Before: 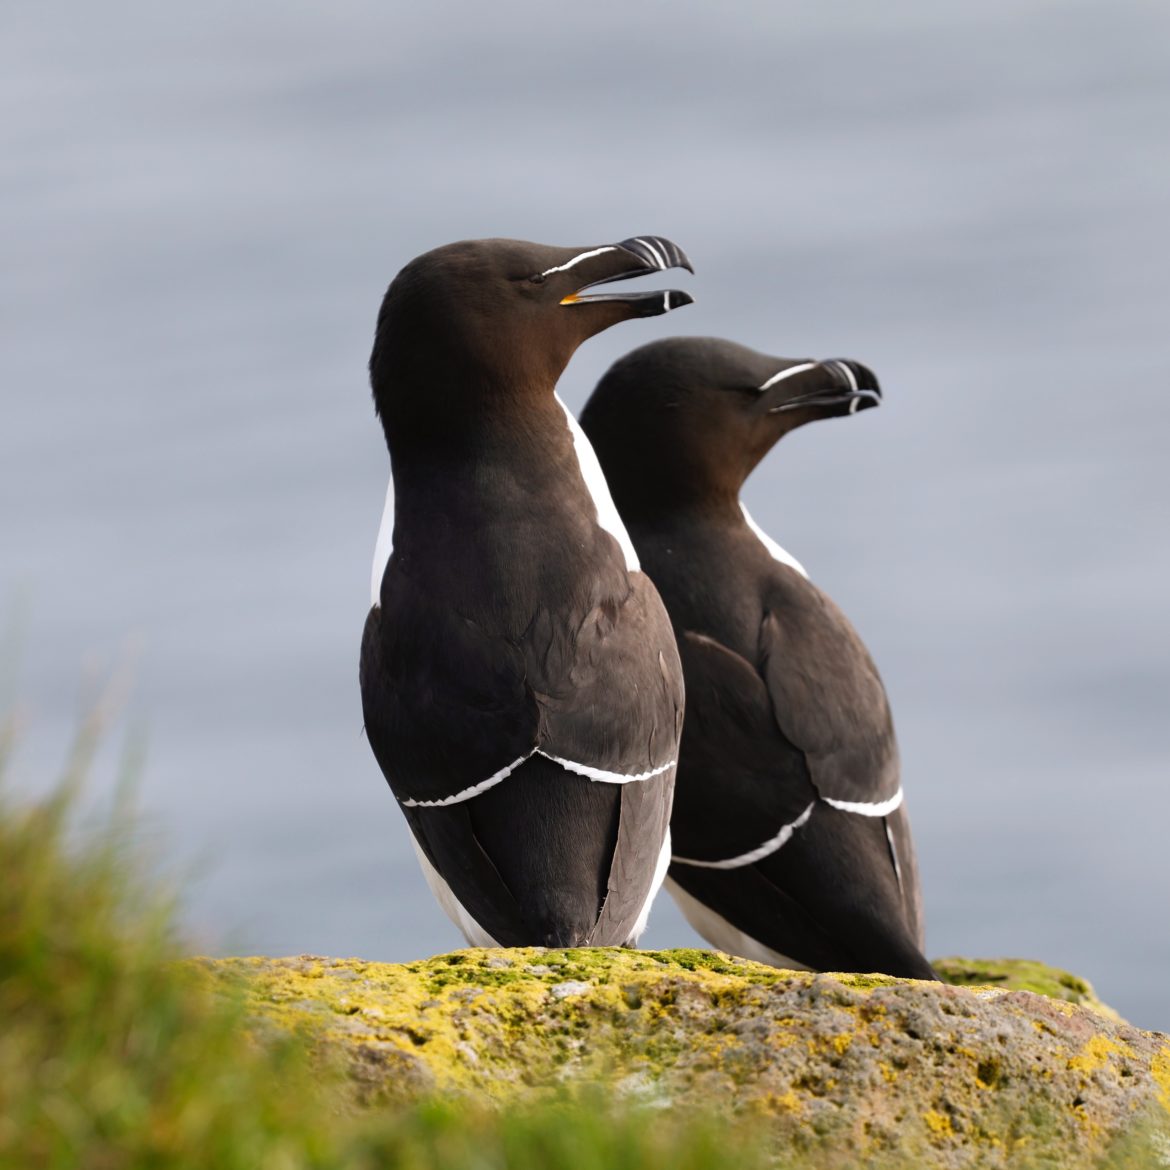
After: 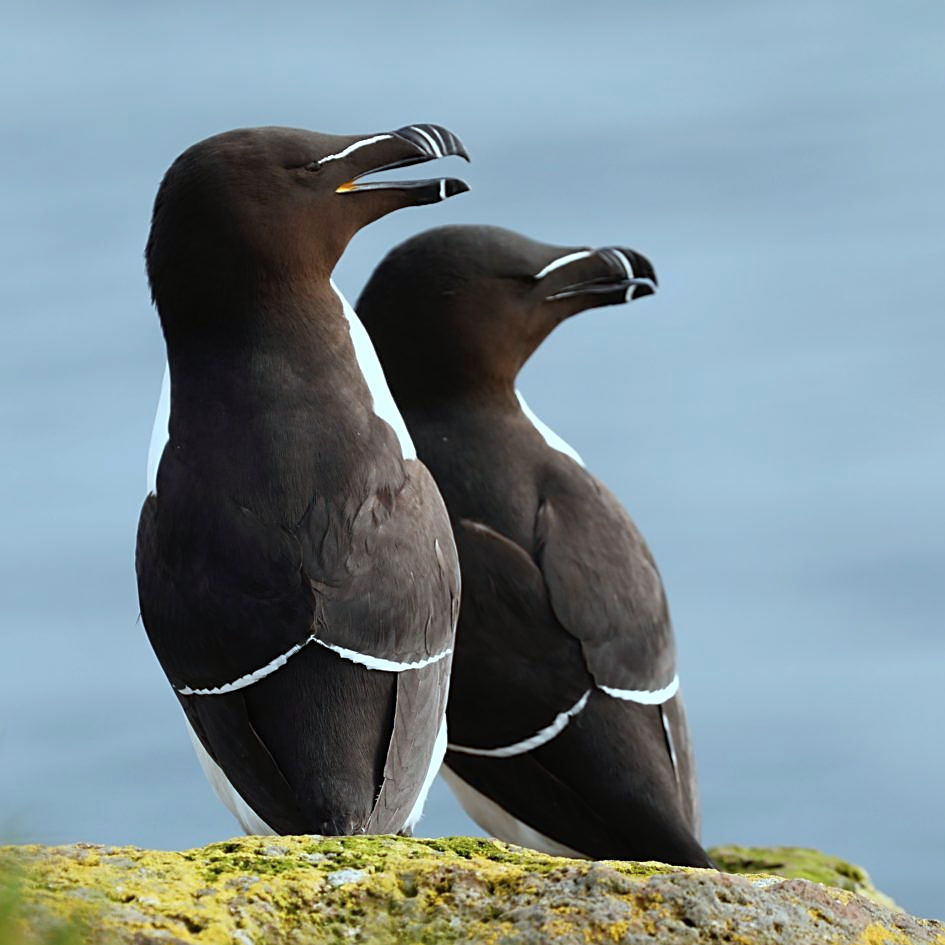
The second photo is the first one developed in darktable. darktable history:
crop: left 19.159%, top 9.58%, bottom 9.58%
color correction: highlights a* -10.04, highlights b* -10.37
sharpen: on, module defaults
